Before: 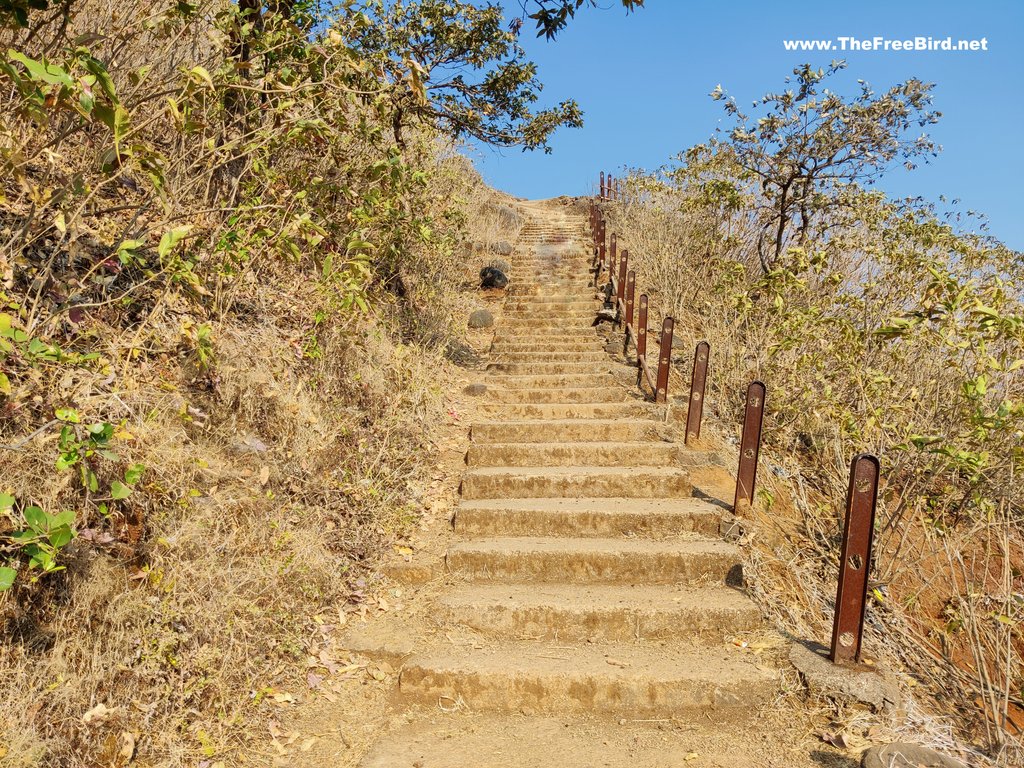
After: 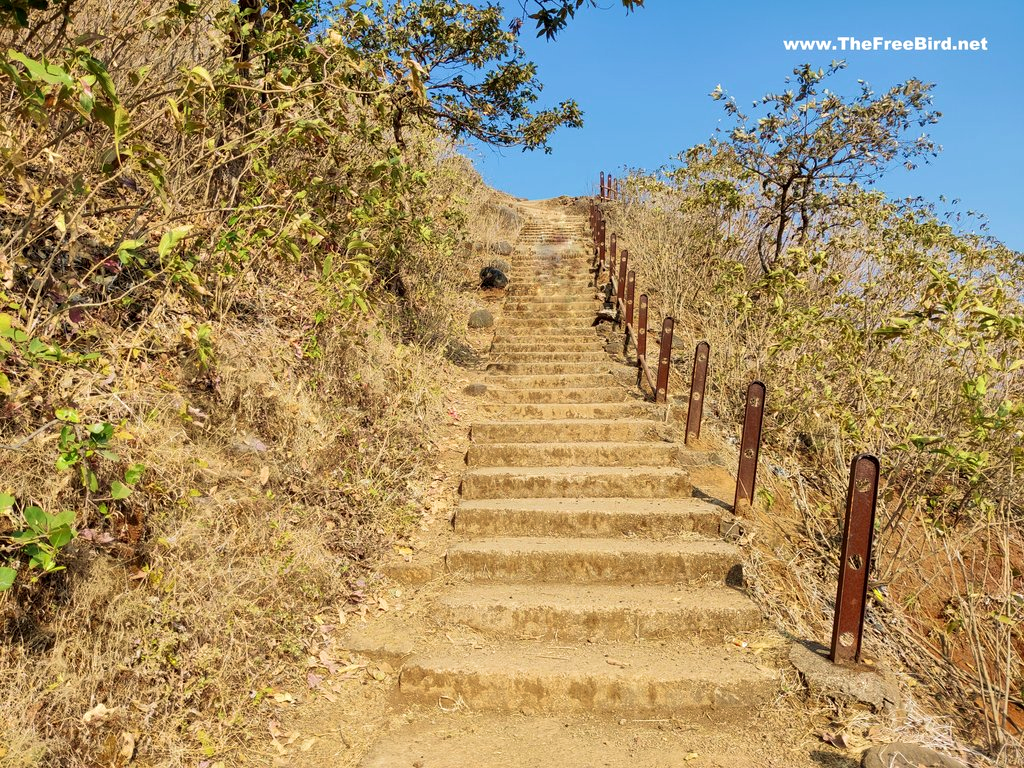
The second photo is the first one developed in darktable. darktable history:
contrast equalizer: octaves 7, y [[0.6 ×6], [0.55 ×6], [0 ×6], [0 ×6], [0 ×6]], mix 0.134
velvia: on, module defaults
